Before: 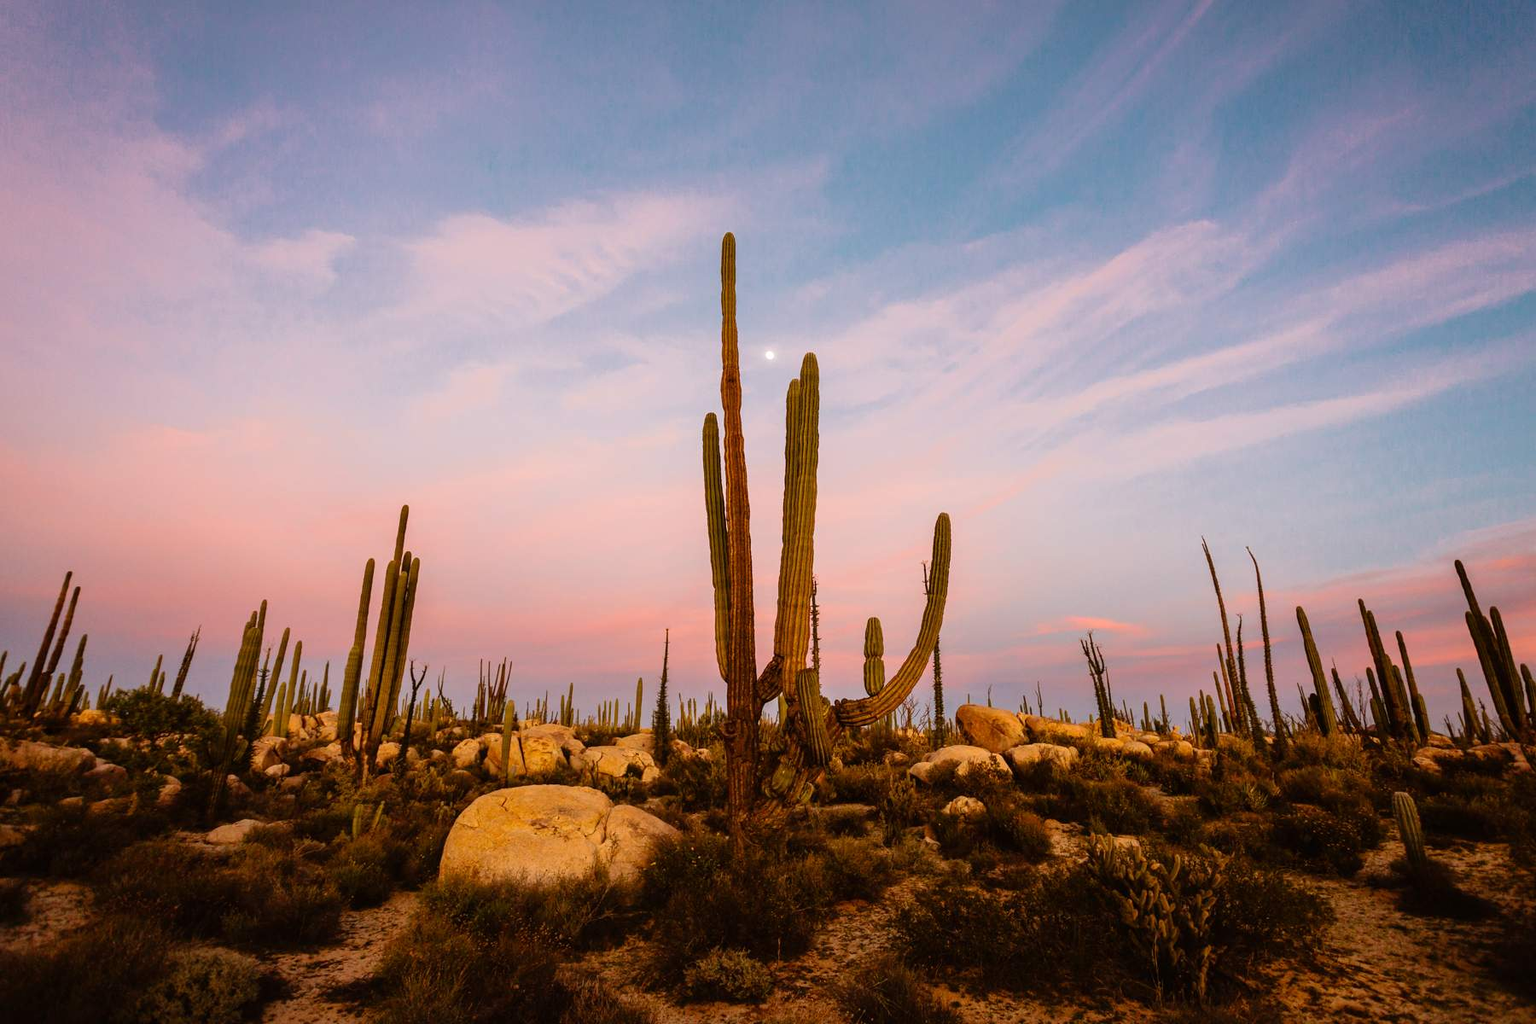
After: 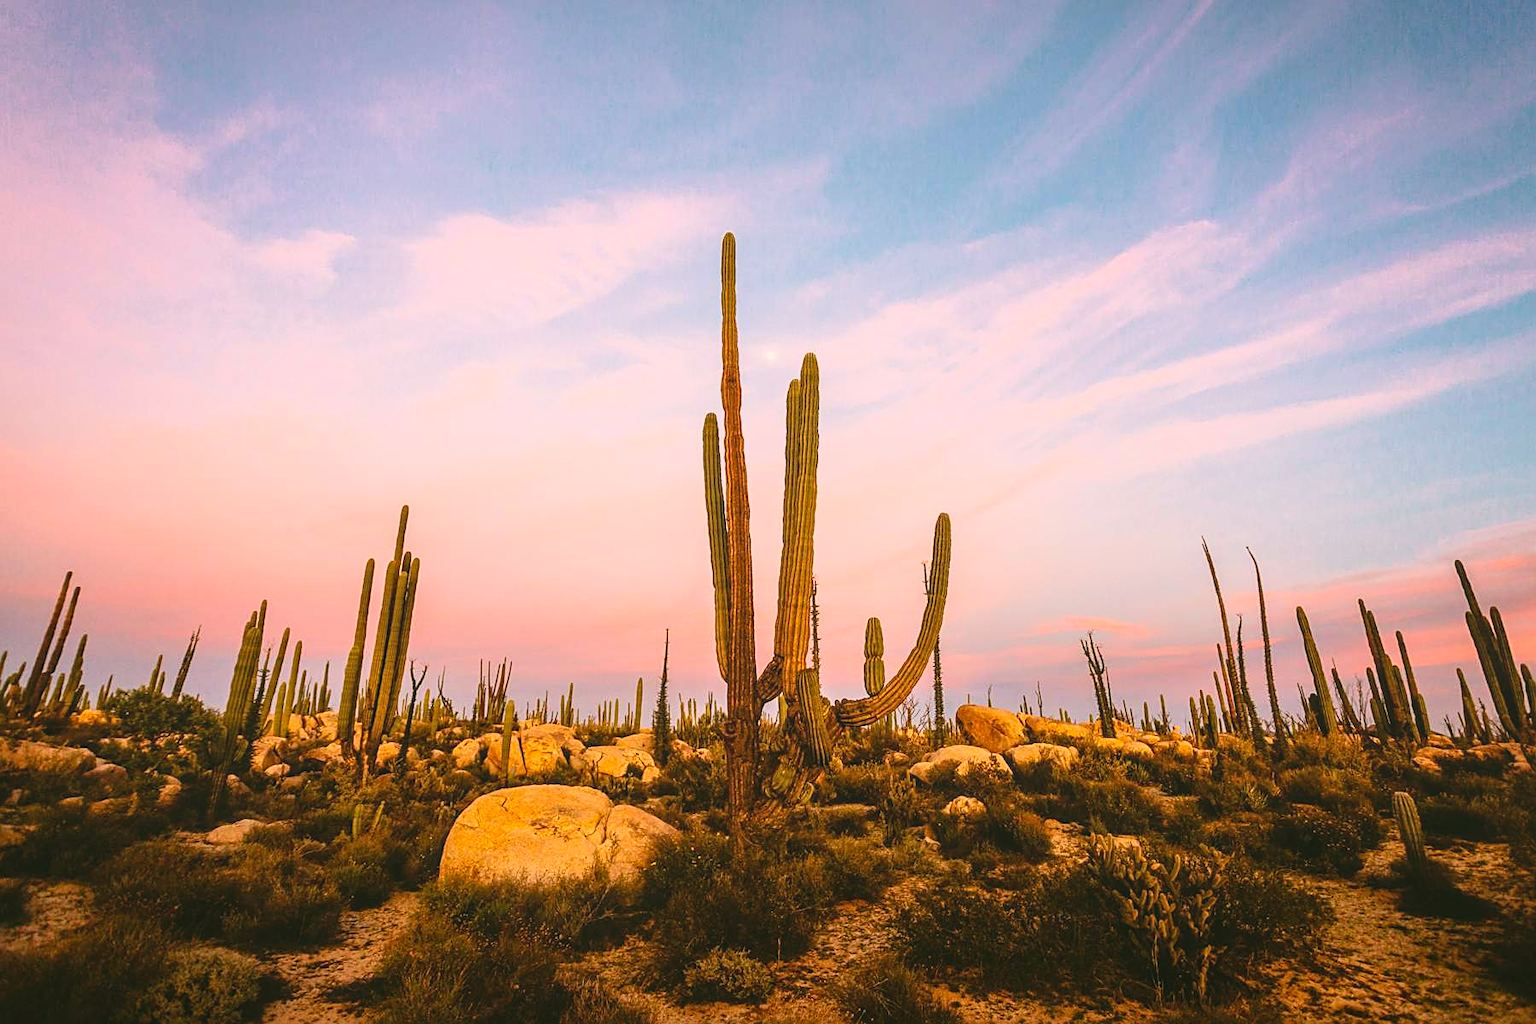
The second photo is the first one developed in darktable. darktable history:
sharpen: on, module defaults
base curve: curves: ch0 [(0, 0) (0.557, 0.834) (1, 1)]
local contrast: highlights 48%, shadows 0%, detail 100%
color correction: highlights a* 4.02, highlights b* 4.98, shadows a* -7.55, shadows b* 4.98
